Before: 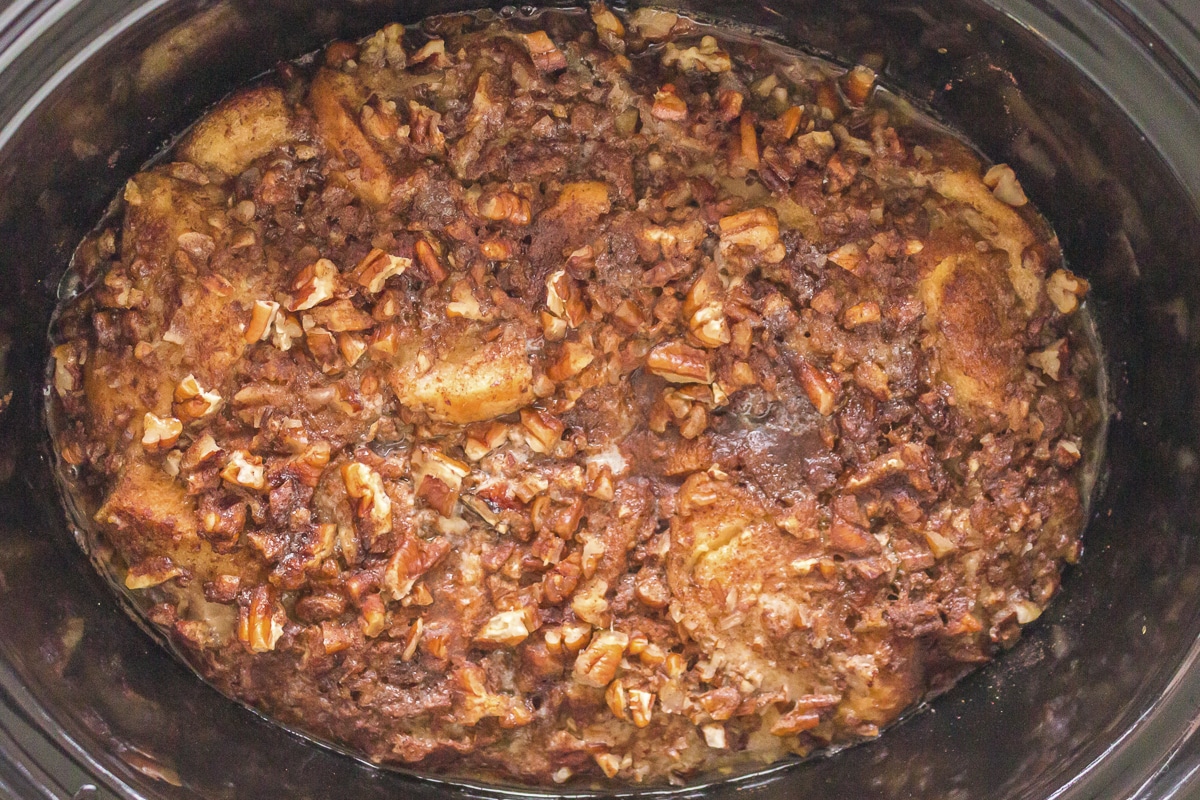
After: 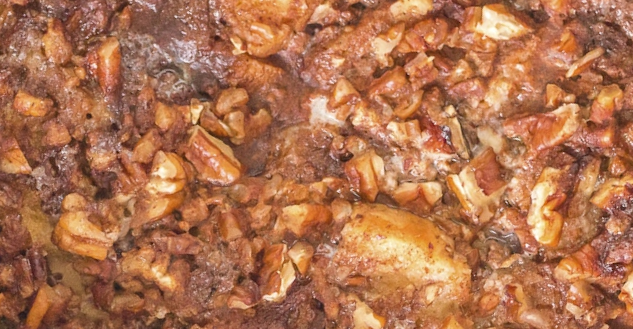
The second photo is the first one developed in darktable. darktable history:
crop and rotate: angle 148.48°, left 9.14%, top 15.583%, right 4.486%, bottom 16.907%
